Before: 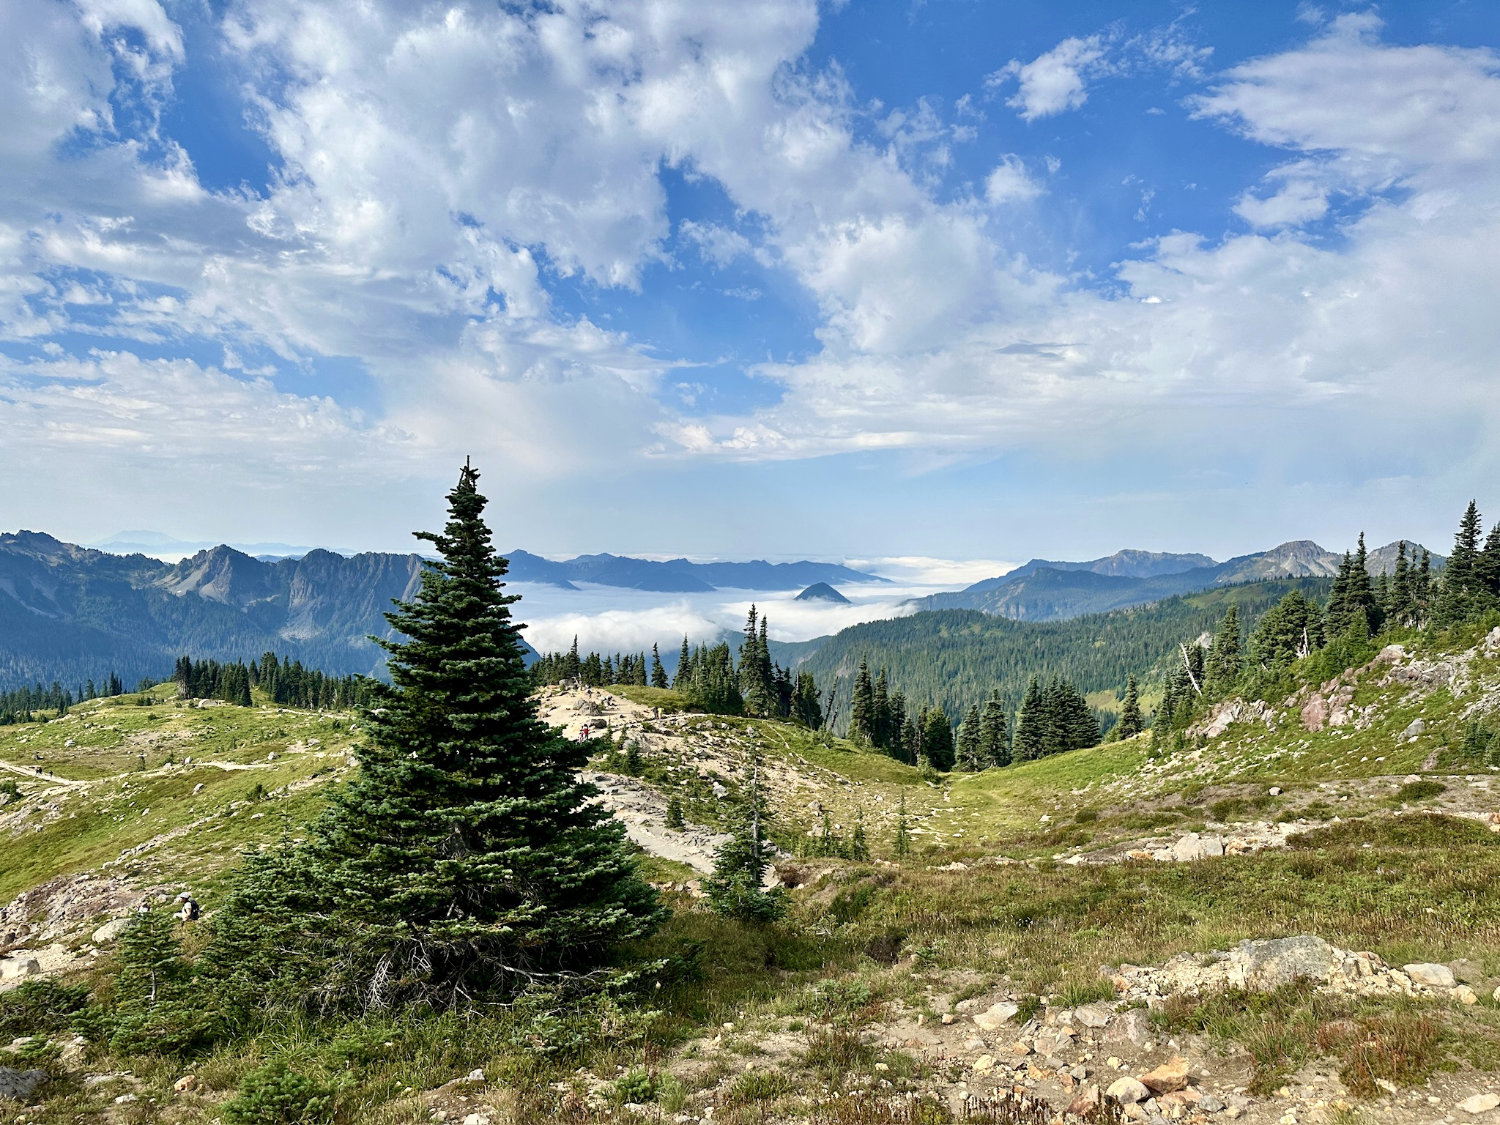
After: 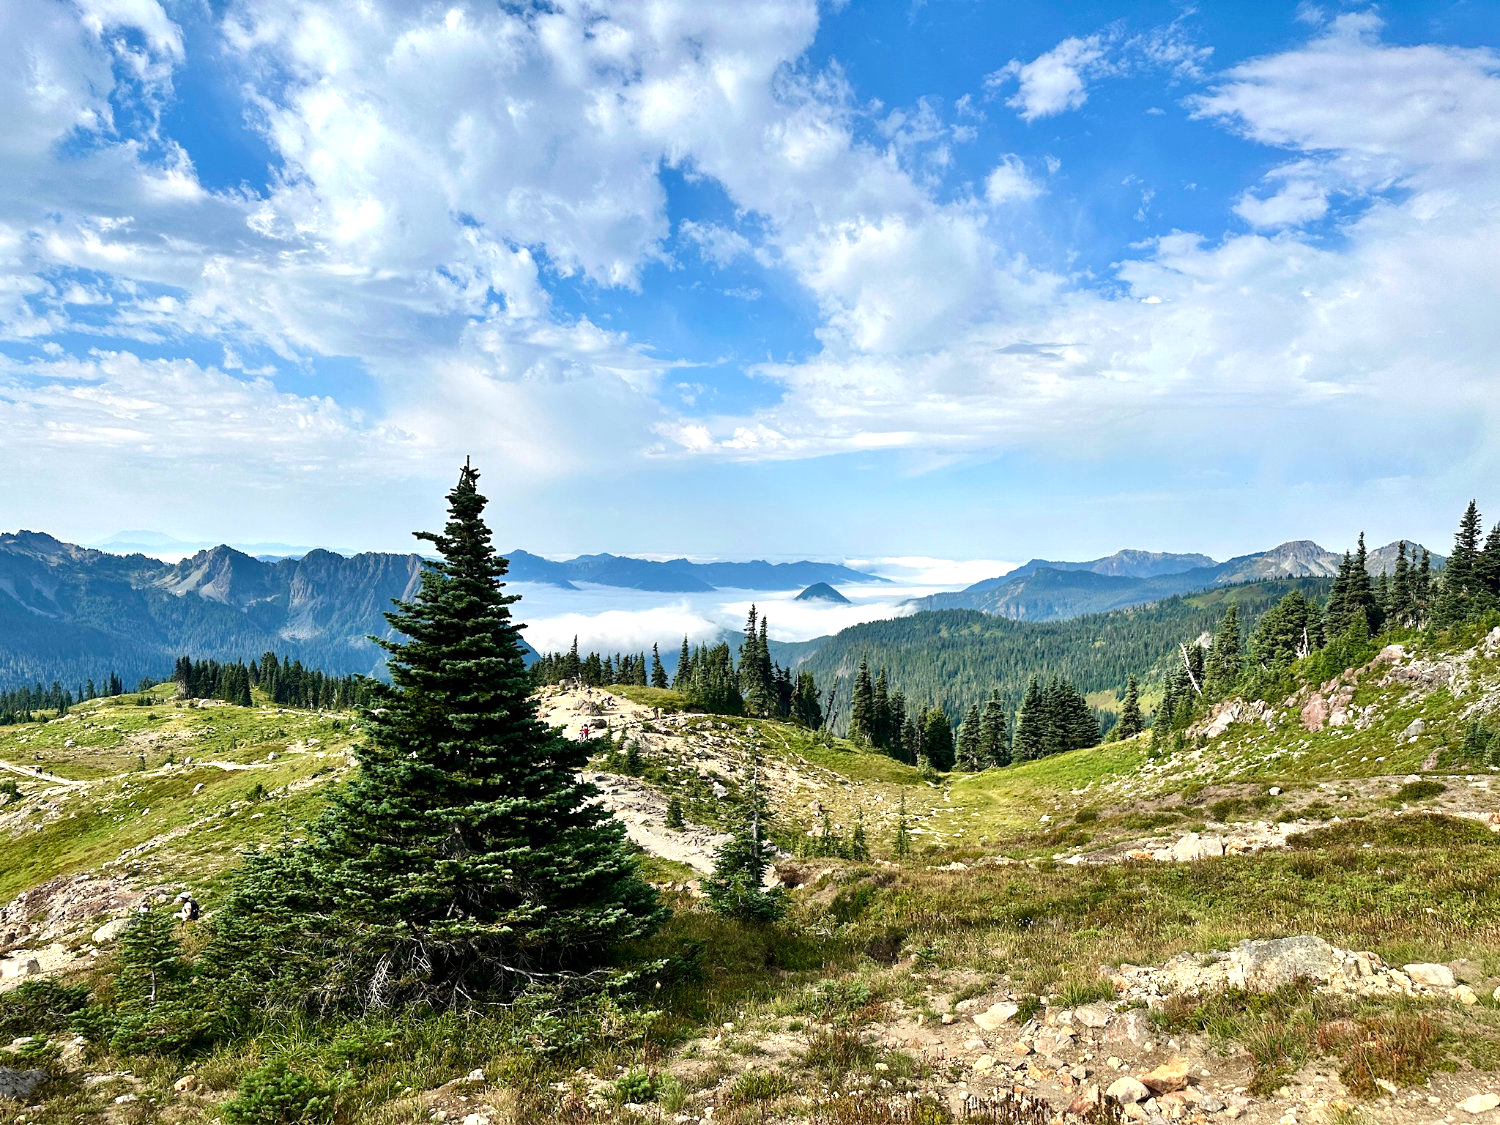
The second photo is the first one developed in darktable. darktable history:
tone equalizer: -8 EV -0.4 EV, -7 EV -0.407 EV, -6 EV -0.373 EV, -5 EV -0.212 EV, -3 EV 0.228 EV, -2 EV 0.34 EV, -1 EV 0.37 EV, +0 EV 0.438 EV, edges refinement/feathering 500, mask exposure compensation -1.57 EV, preserve details no
